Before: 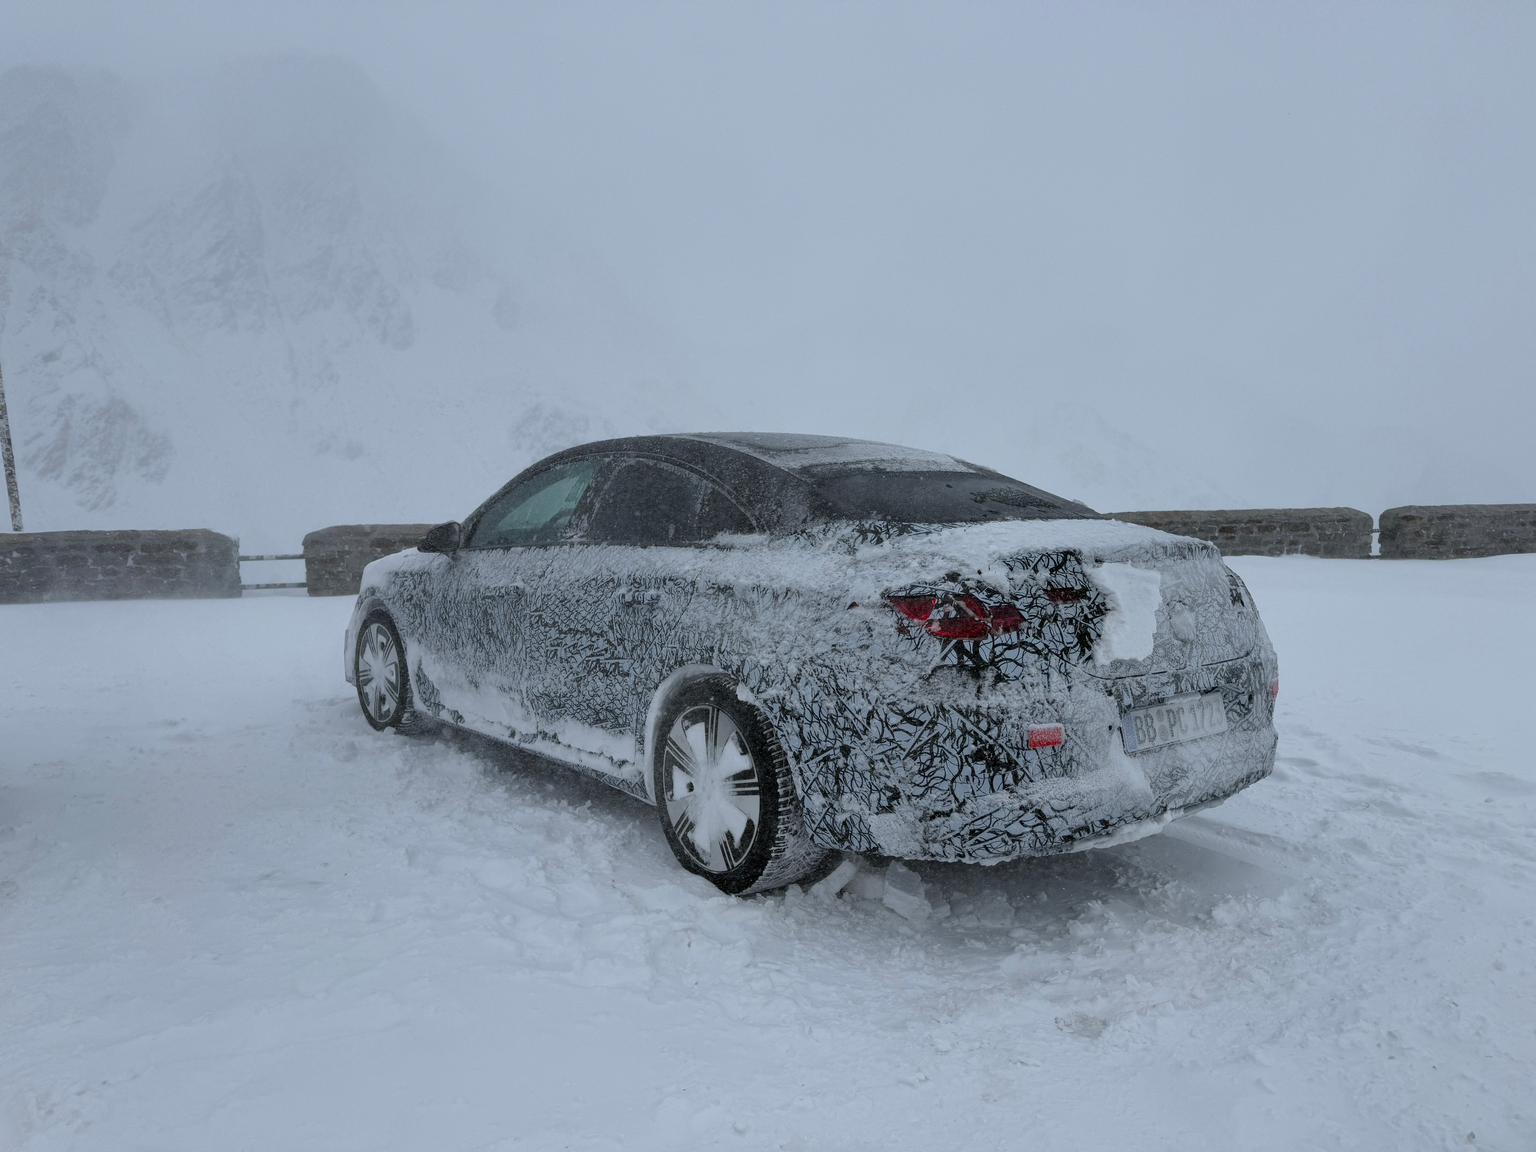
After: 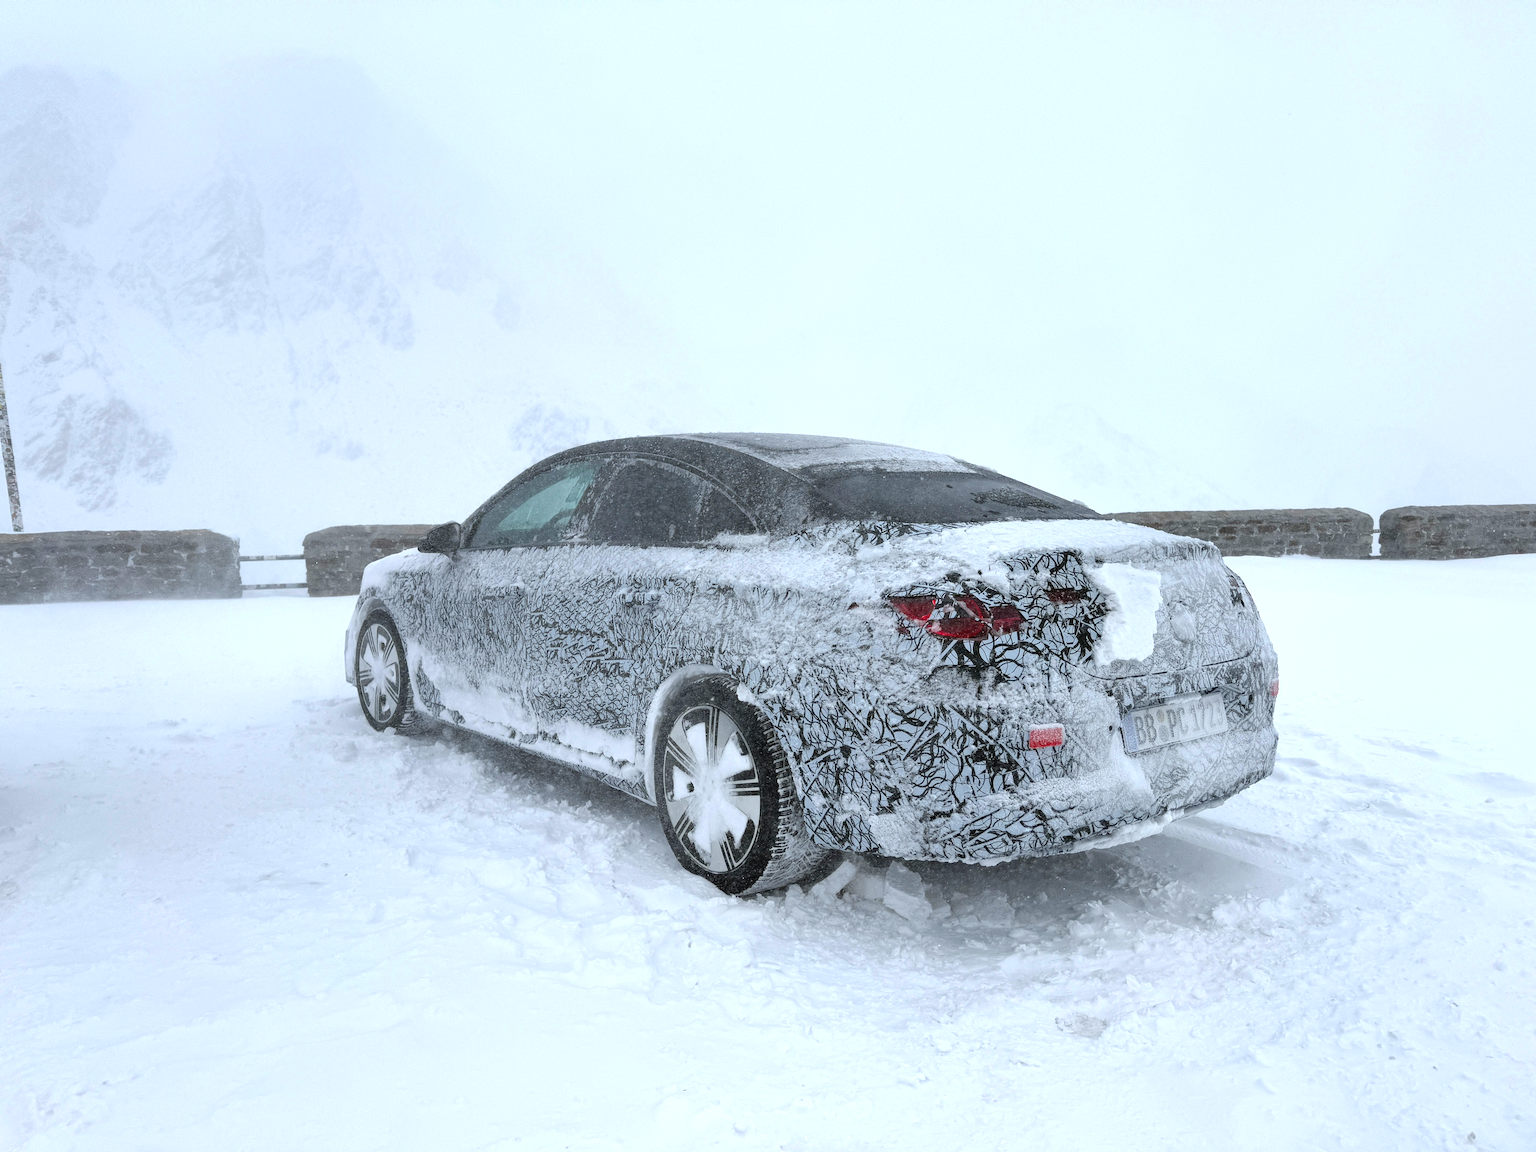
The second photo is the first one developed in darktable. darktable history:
exposure: black level correction -0.001, exposure 1.108 EV, compensate highlight preservation false
